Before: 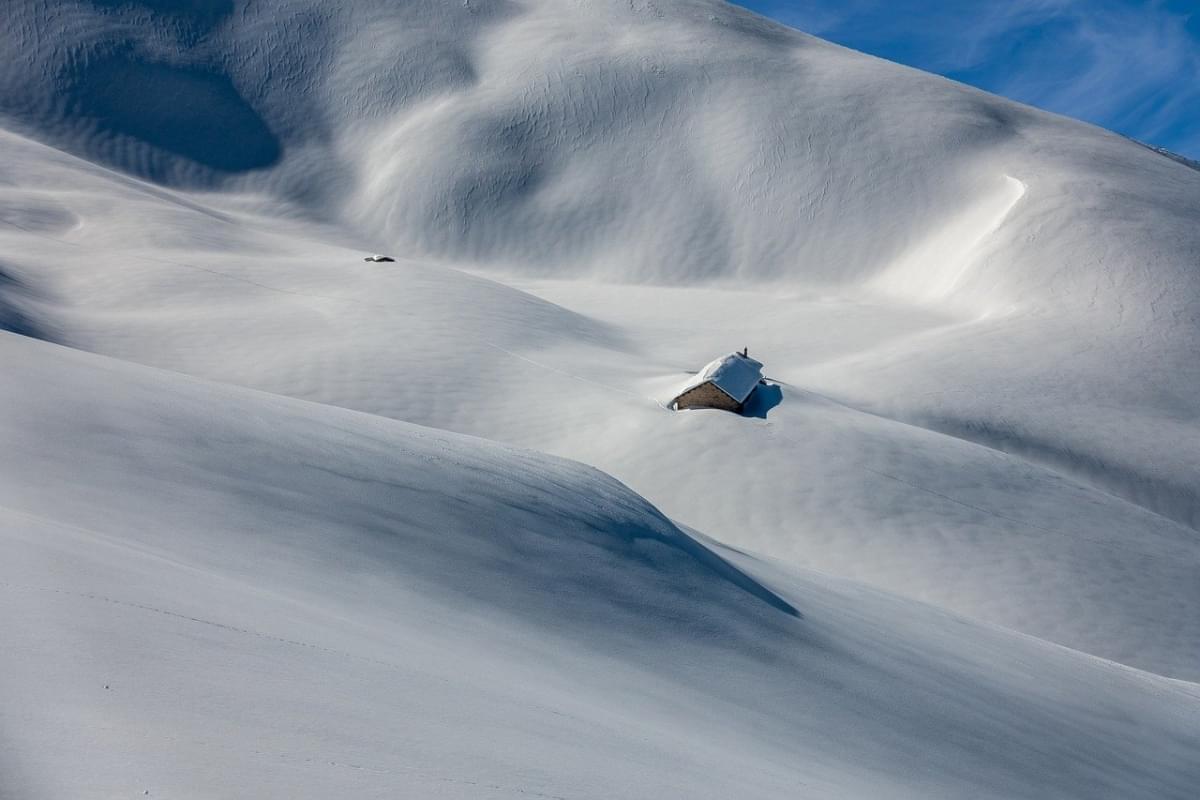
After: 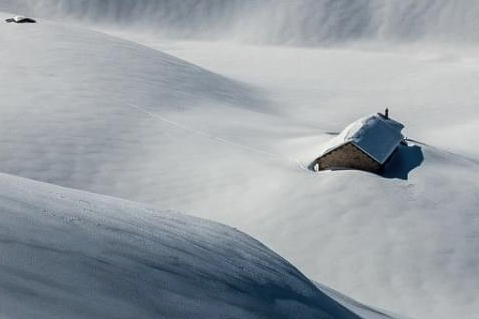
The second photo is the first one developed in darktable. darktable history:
crop: left 30%, top 30%, right 30%, bottom 30%
tone curve: curves: ch0 [(0.016, 0.011) (0.204, 0.146) (0.515, 0.476) (0.78, 0.795) (1, 0.981)], color space Lab, linked channels, preserve colors none
